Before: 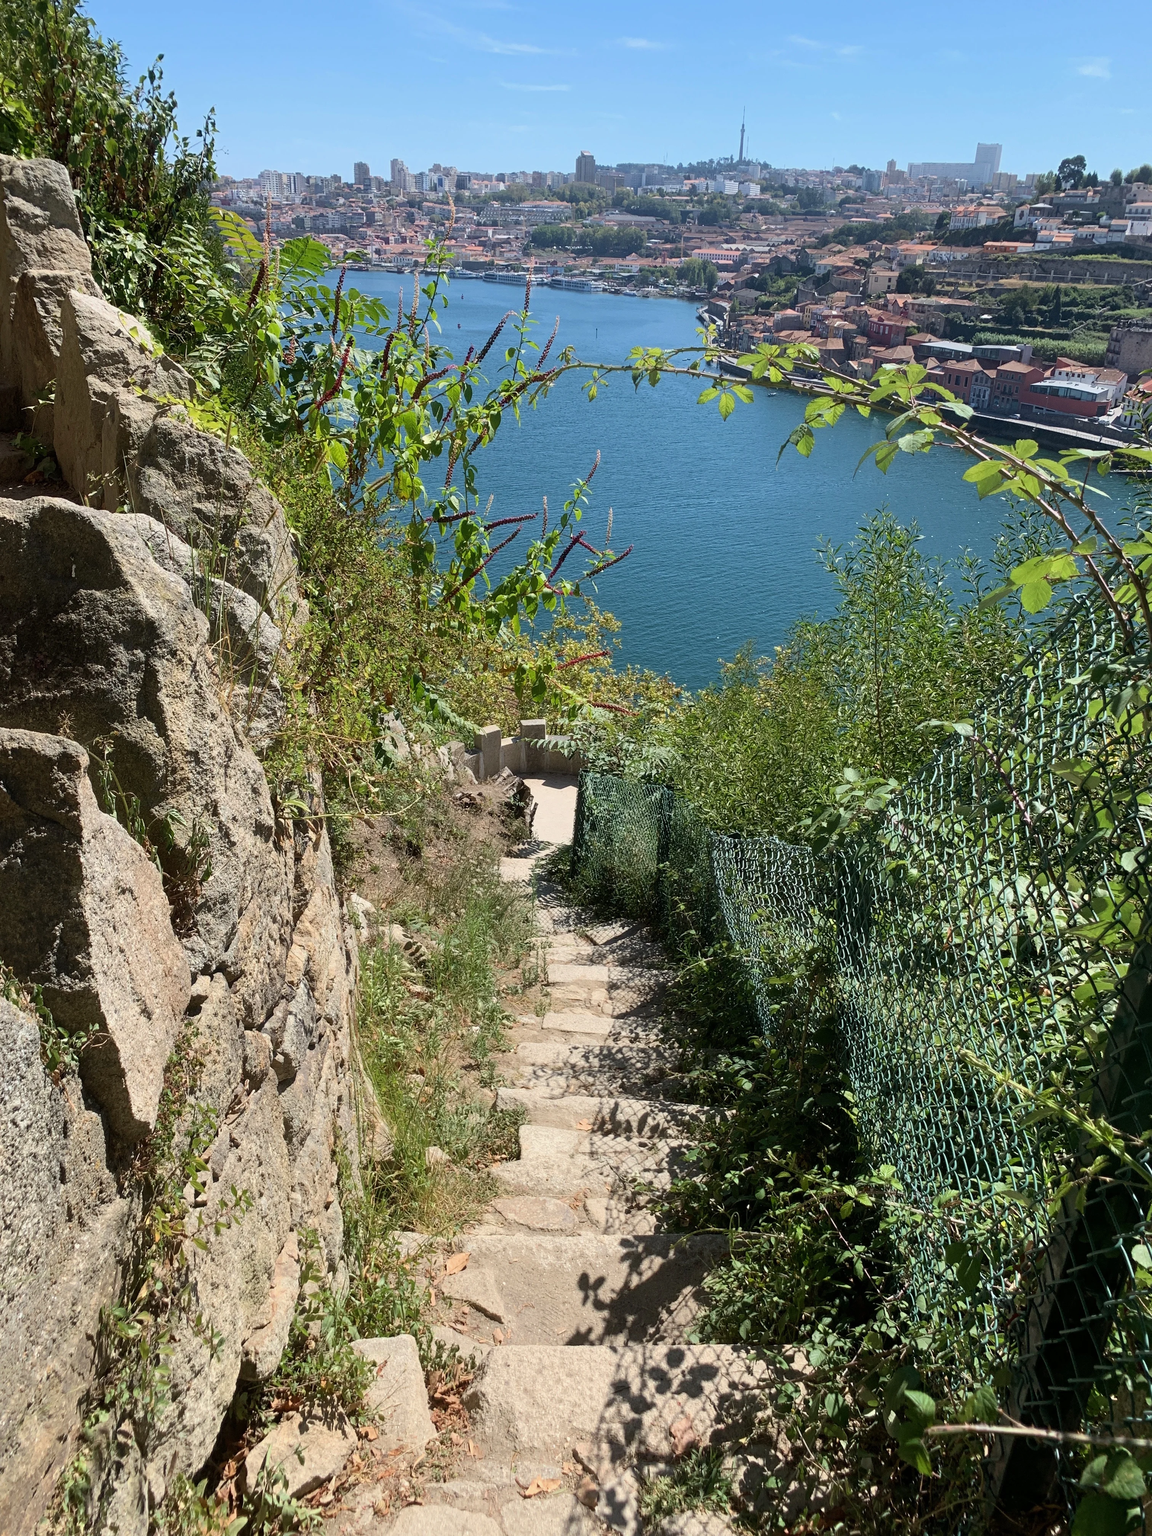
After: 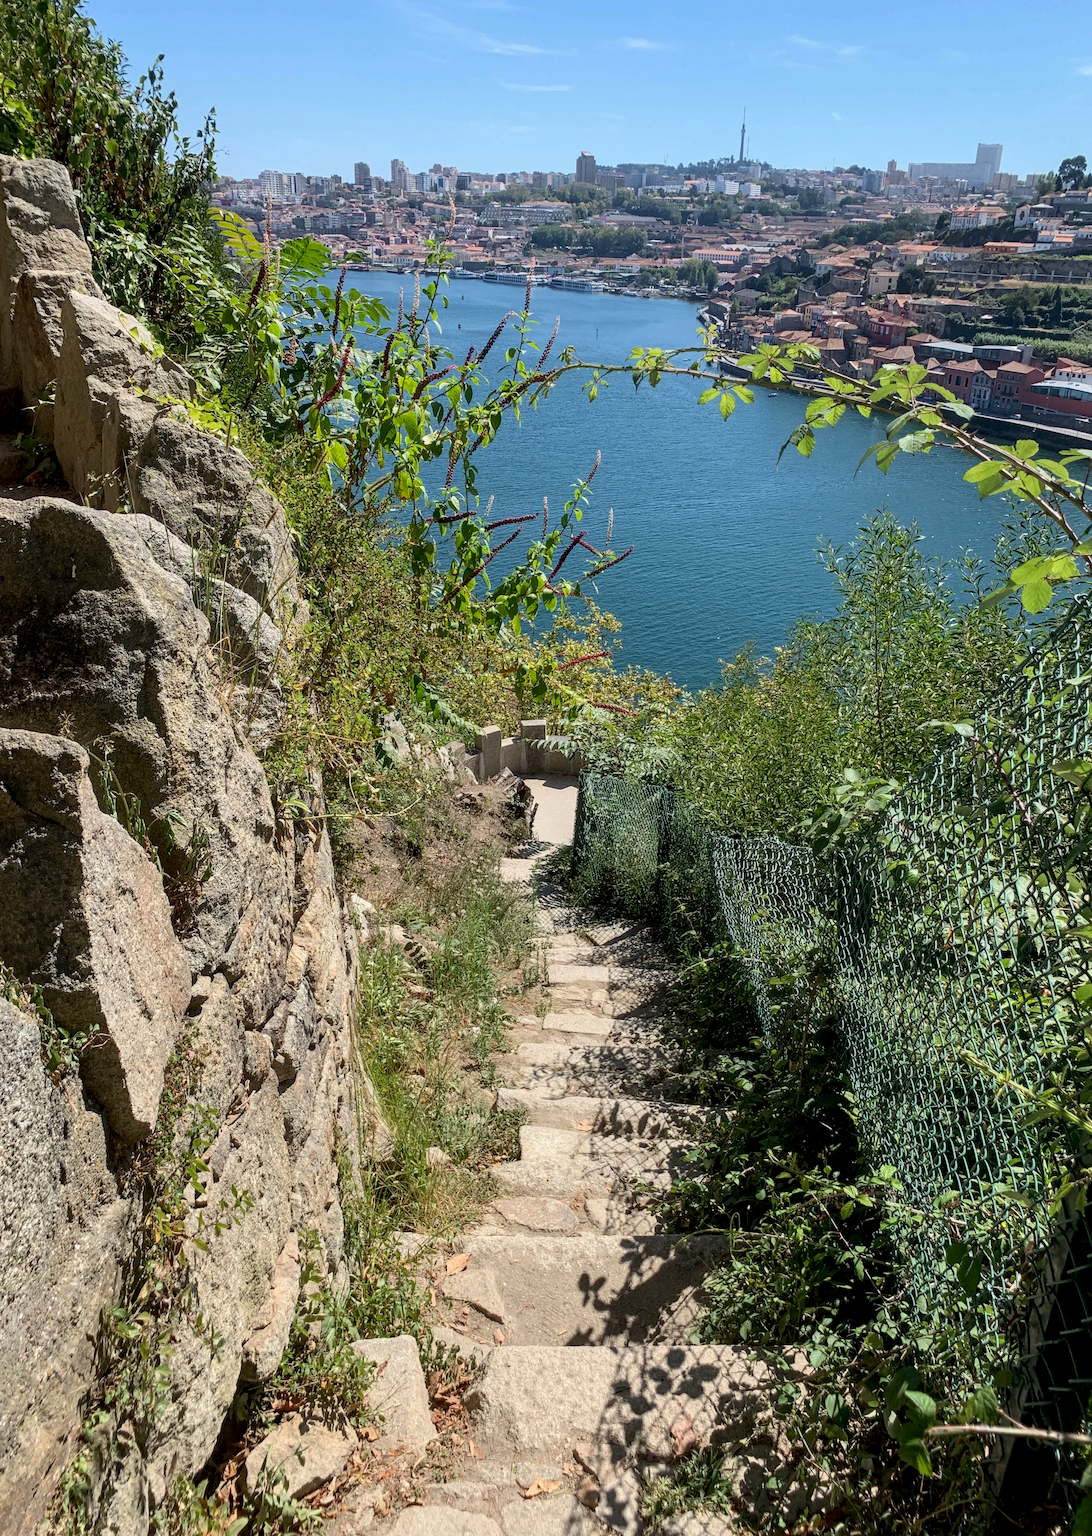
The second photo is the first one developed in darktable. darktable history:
crop and rotate: right 5.167%
local contrast: on, module defaults
